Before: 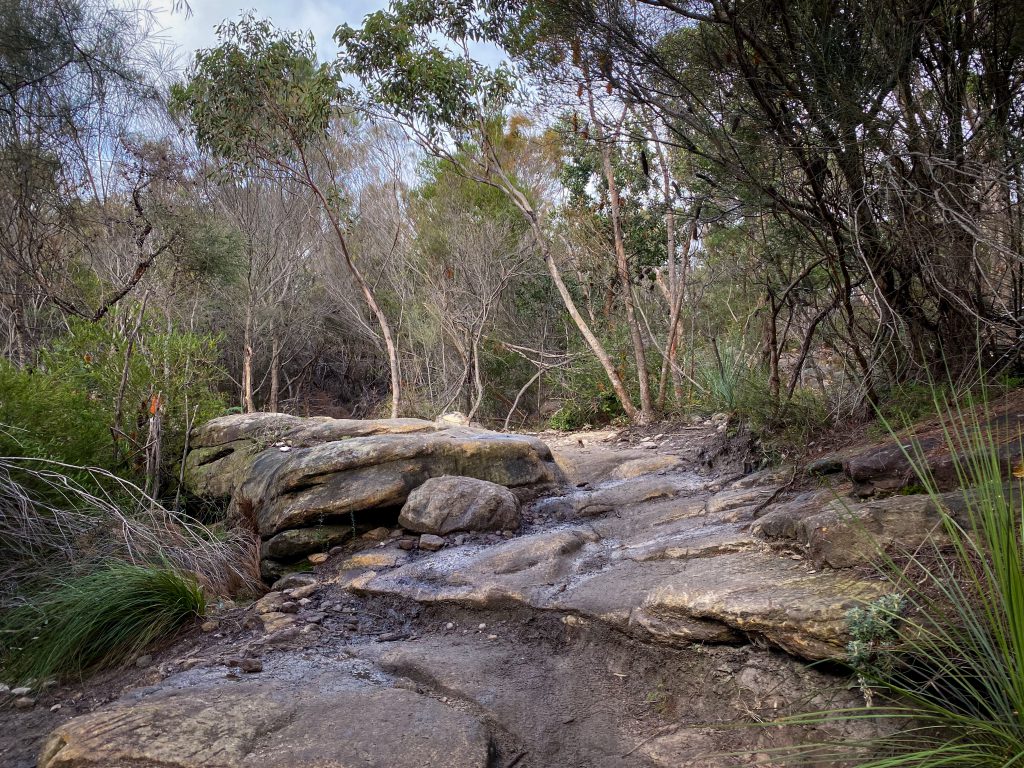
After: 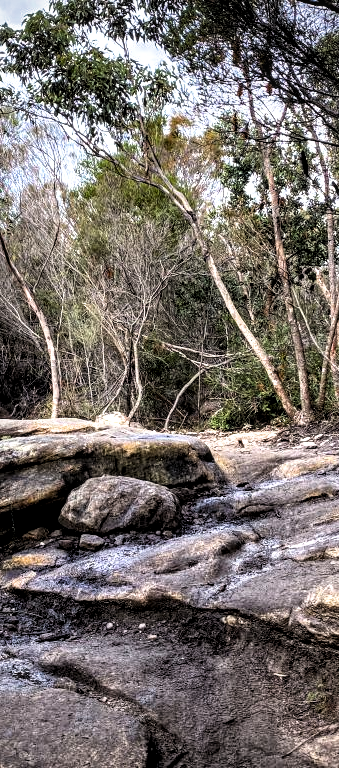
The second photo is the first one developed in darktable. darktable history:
local contrast: detail 130%
color balance rgb: shadows lift › luminance -10.319%, perceptual saturation grading › global saturation 0.424%, perceptual brilliance grading › global brilliance 18.089%
vignetting: fall-off start 91.22%, brightness -0.409, saturation -0.304
haze removal: compatibility mode true, adaptive false
levels: levels [0.029, 0.545, 0.971]
crop: left 33.237%, right 33.565%
filmic rgb: middle gray luminance 8.65%, black relative exposure -6.23 EV, white relative exposure 2.72 EV, threshold 3.02 EV, target black luminance 0%, hardness 4.75, latitude 73.59%, contrast 1.339, shadows ↔ highlights balance 9.62%, enable highlight reconstruction true
